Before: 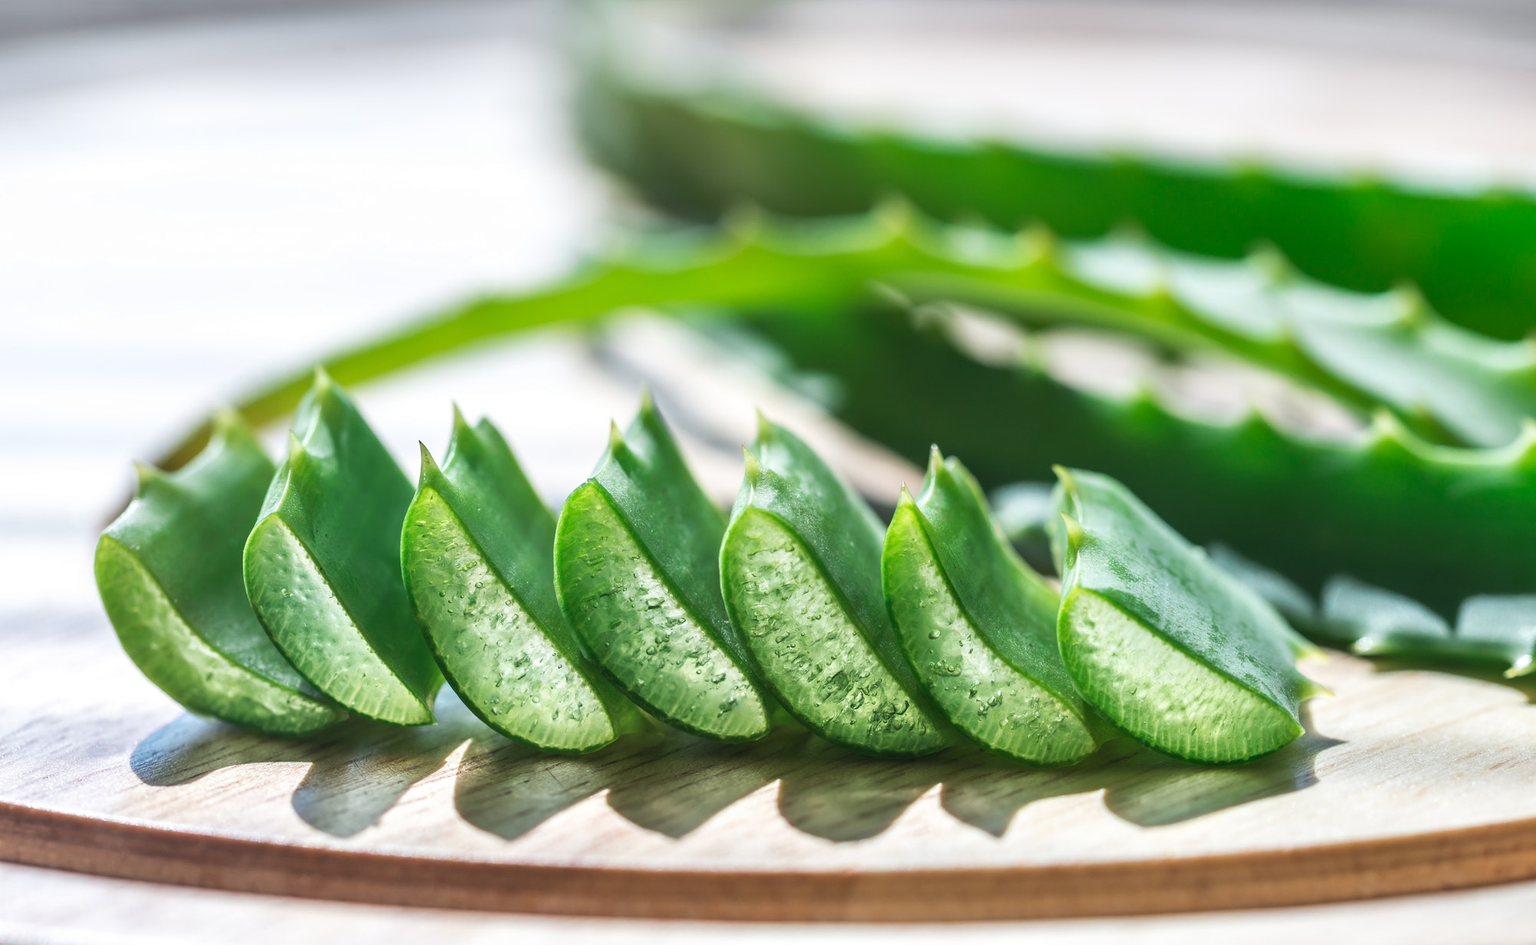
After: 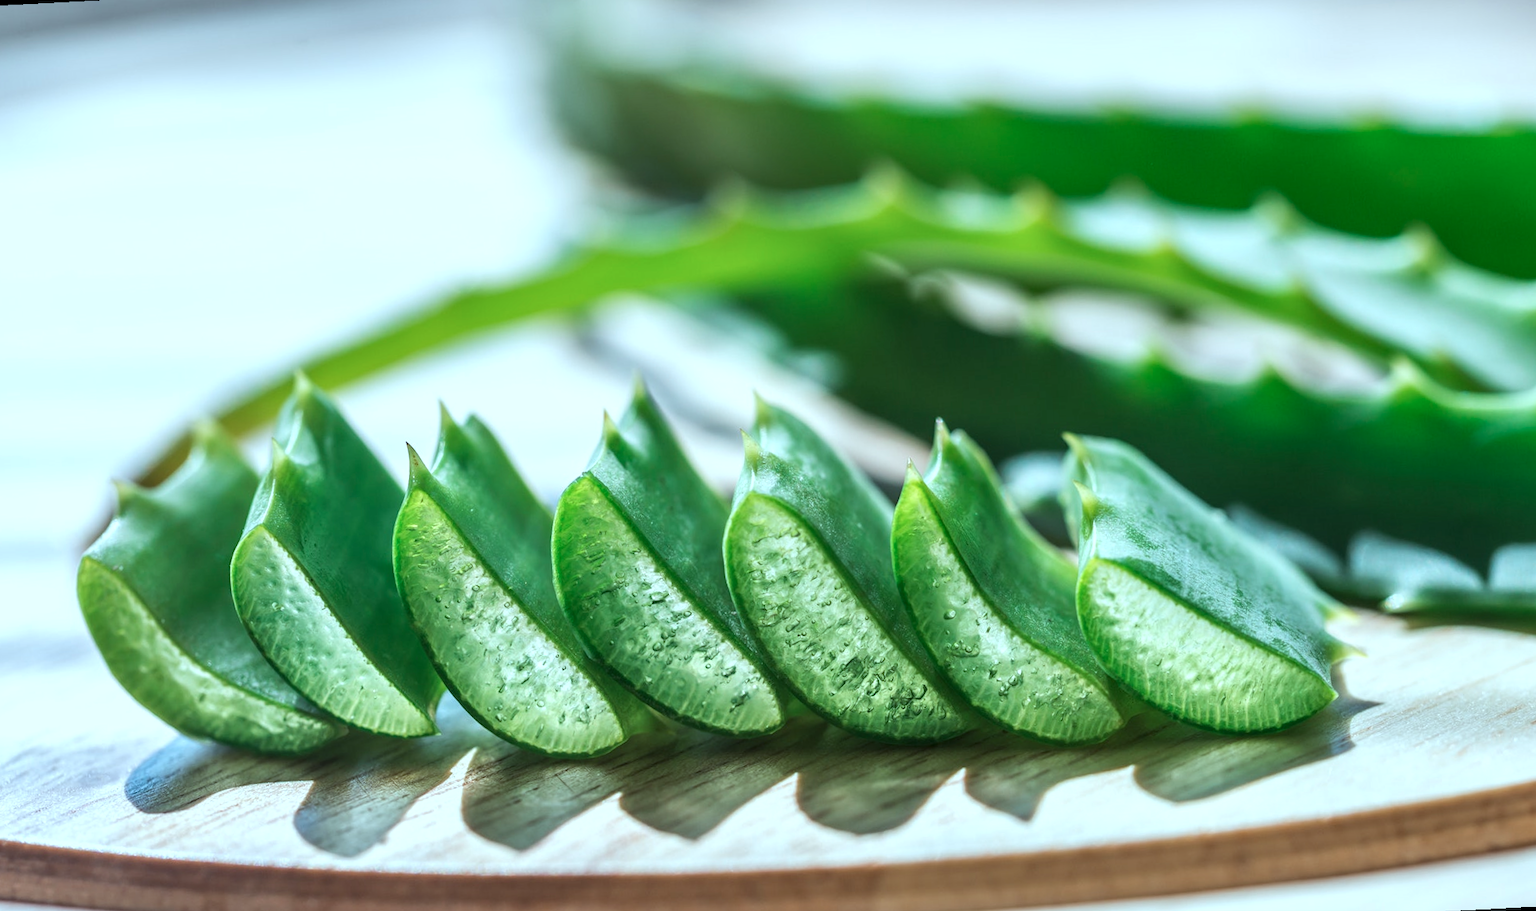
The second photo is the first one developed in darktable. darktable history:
local contrast: highlights 100%, shadows 100%, detail 131%, midtone range 0.2
color correction: highlights a* -10.04, highlights b* -10.37
rotate and perspective: rotation -3°, crop left 0.031, crop right 0.968, crop top 0.07, crop bottom 0.93
